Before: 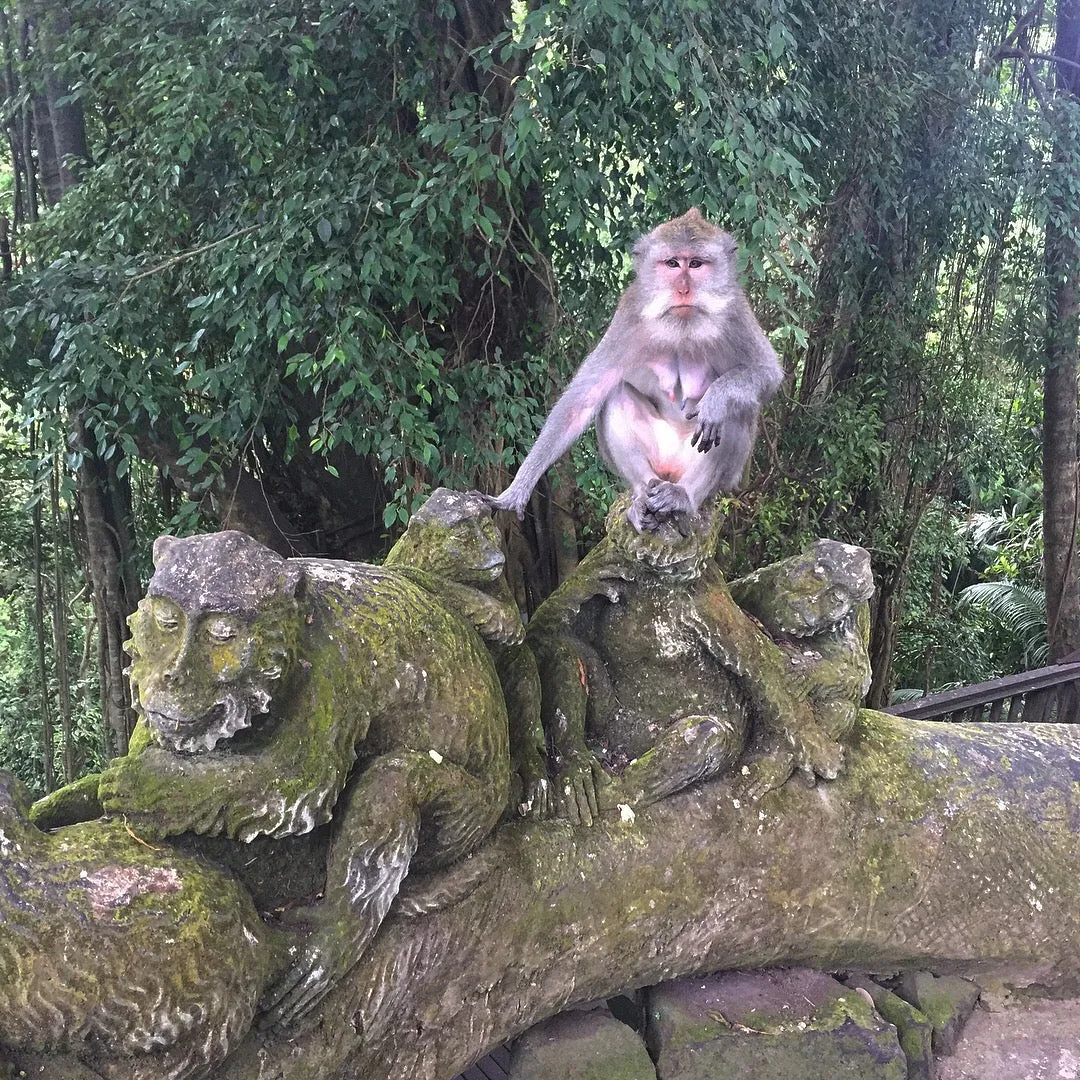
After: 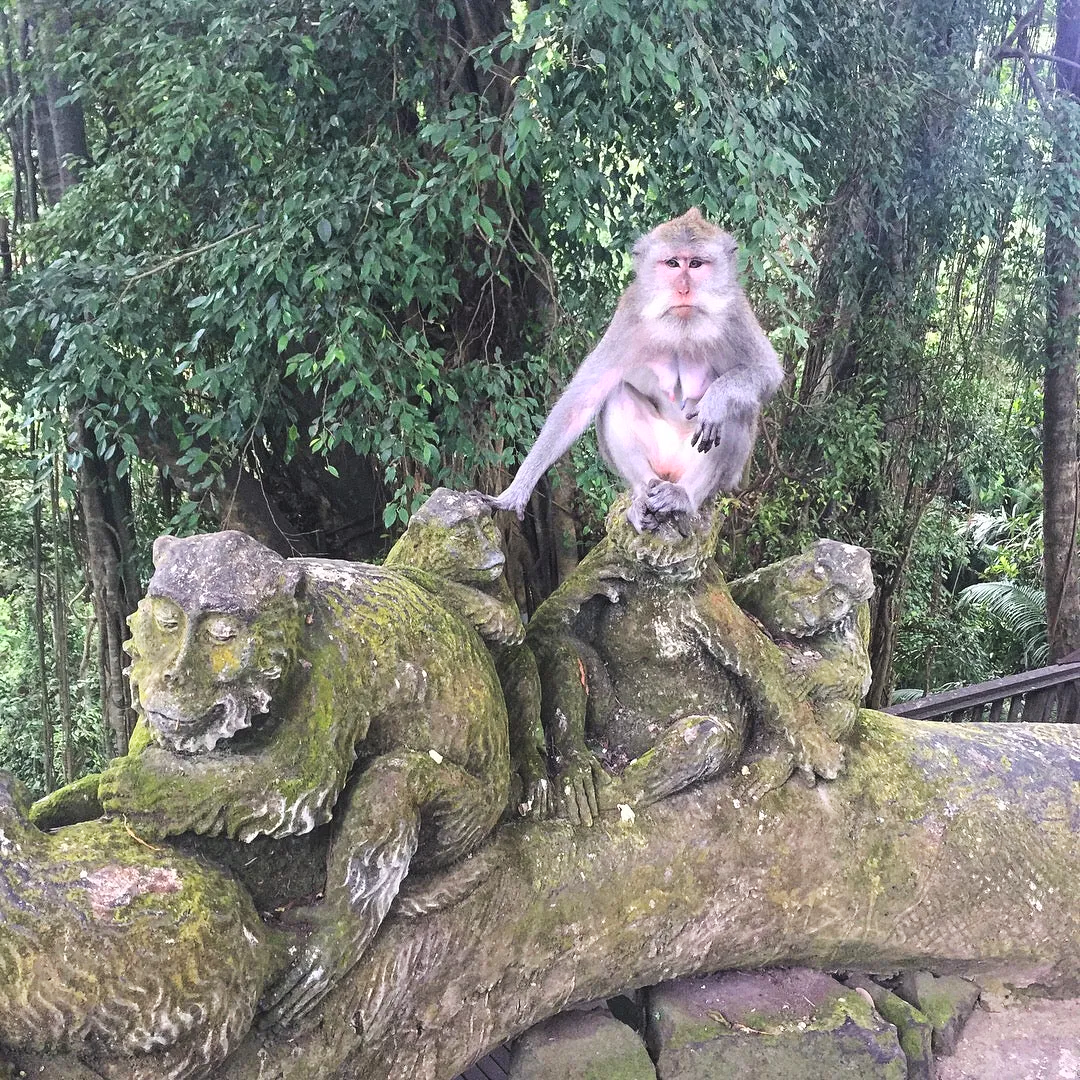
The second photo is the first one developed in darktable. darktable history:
tone curve: curves: ch0 [(0, 0) (0.227, 0.17) (0.766, 0.774) (1, 1)]; ch1 [(0, 0) (0.114, 0.127) (0.437, 0.452) (0.498, 0.498) (0.529, 0.541) (0.579, 0.589) (1, 1)]; ch2 [(0, 0) (0.233, 0.259) (0.493, 0.492) (0.587, 0.573) (1, 1)], preserve colors none
contrast brightness saturation: contrast 0.136, brightness 0.215
